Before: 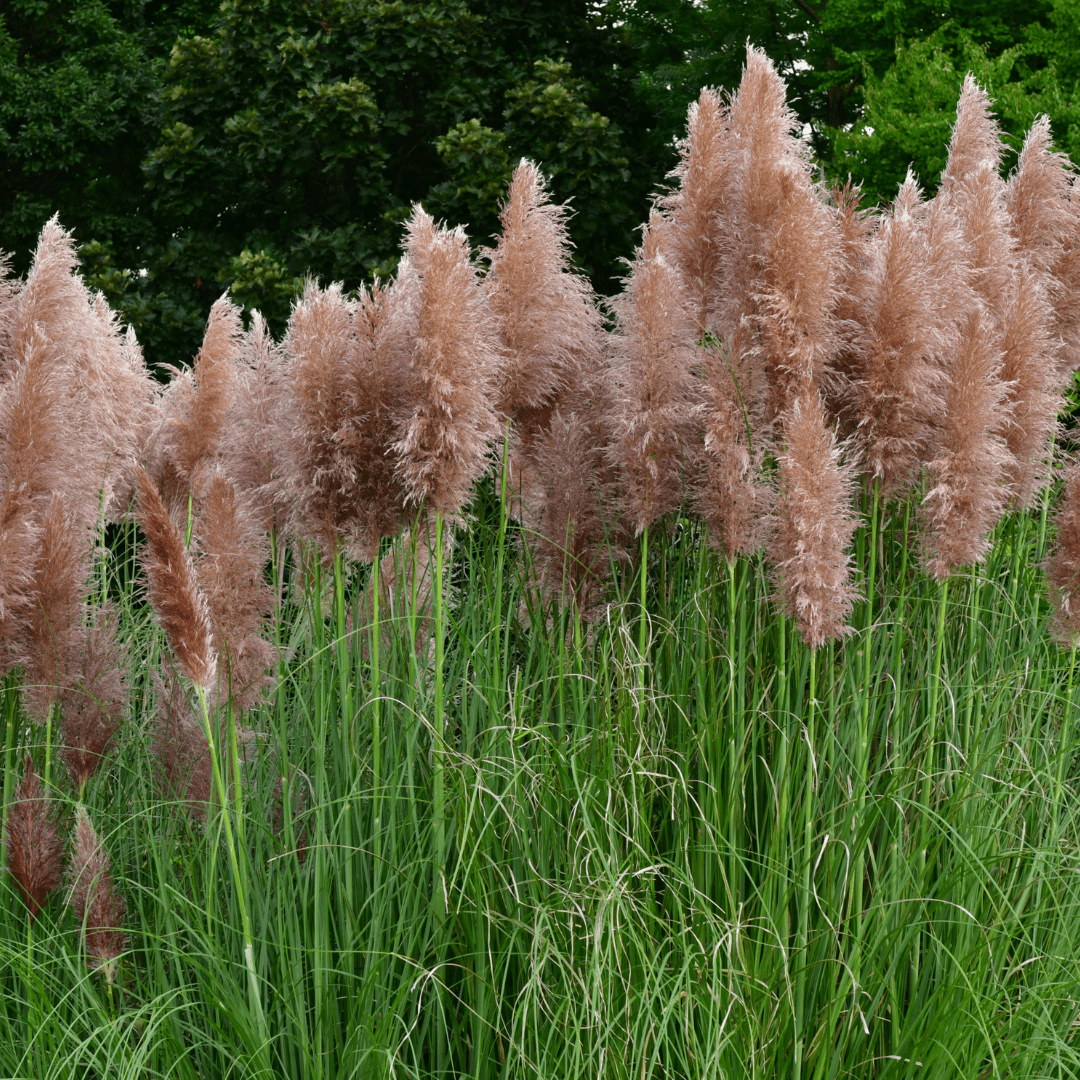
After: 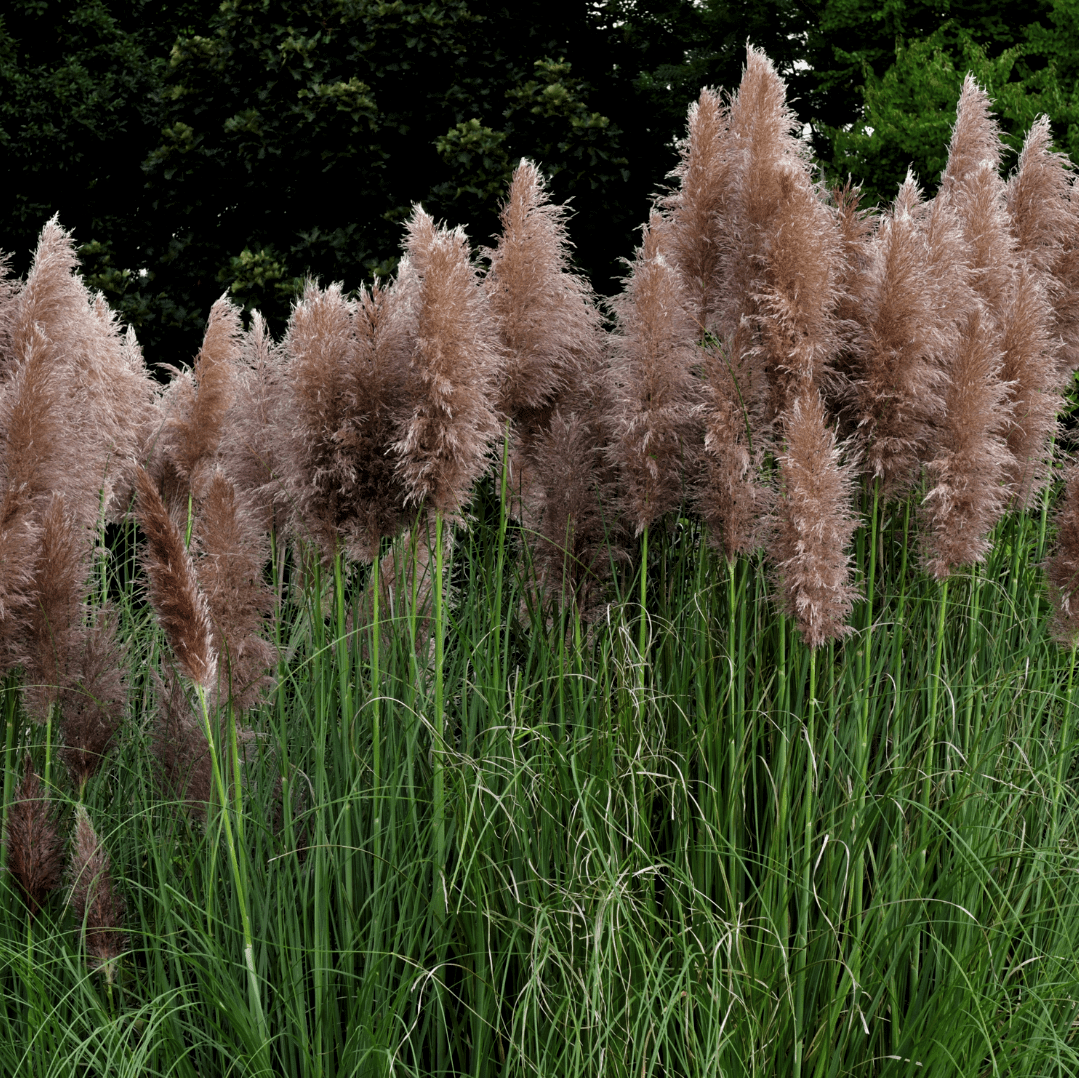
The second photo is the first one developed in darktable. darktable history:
crop: top 0.032%, bottom 0.149%
levels: levels [0.116, 0.574, 1]
